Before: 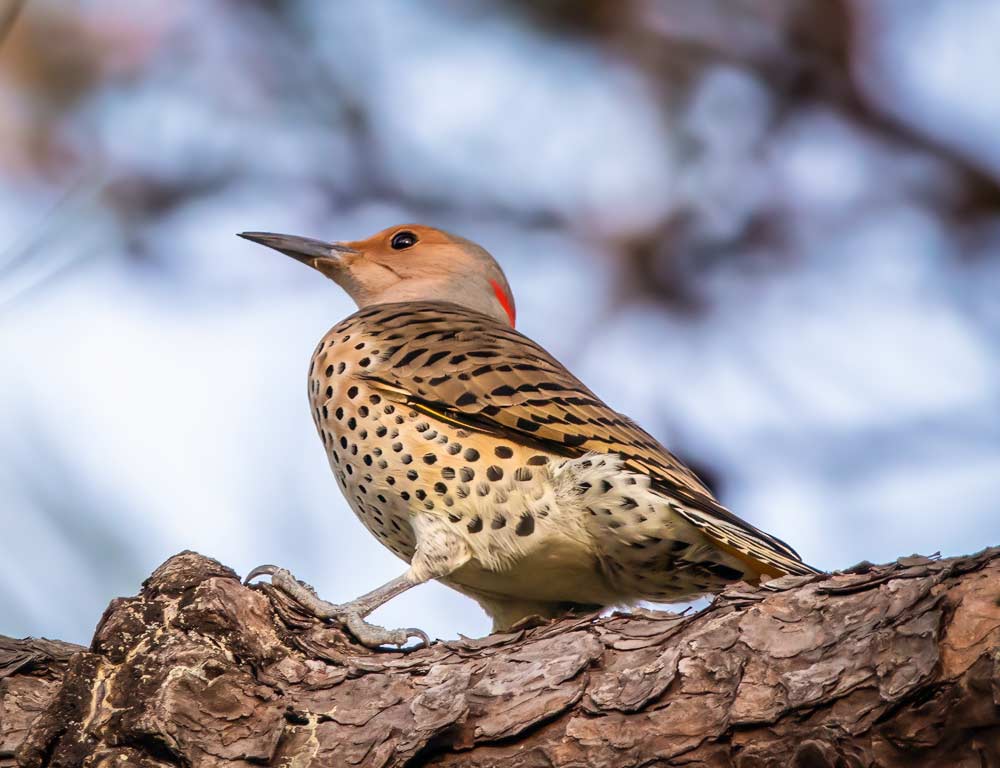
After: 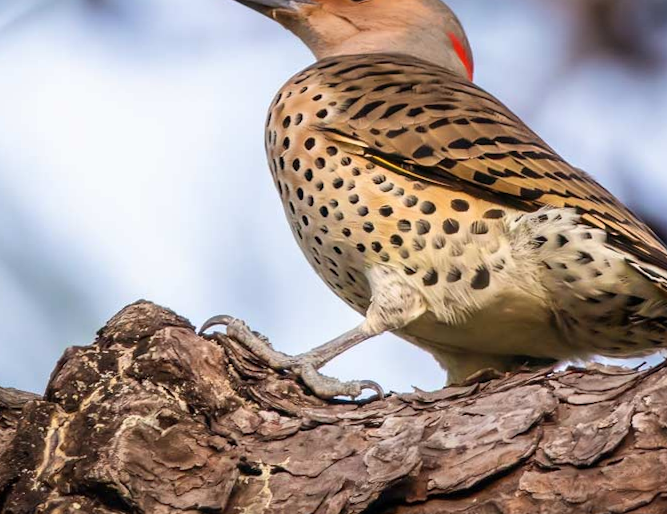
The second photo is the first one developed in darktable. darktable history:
crop and rotate: angle -0.669°, left 3.661%, top 31.941%, right 28.628%
